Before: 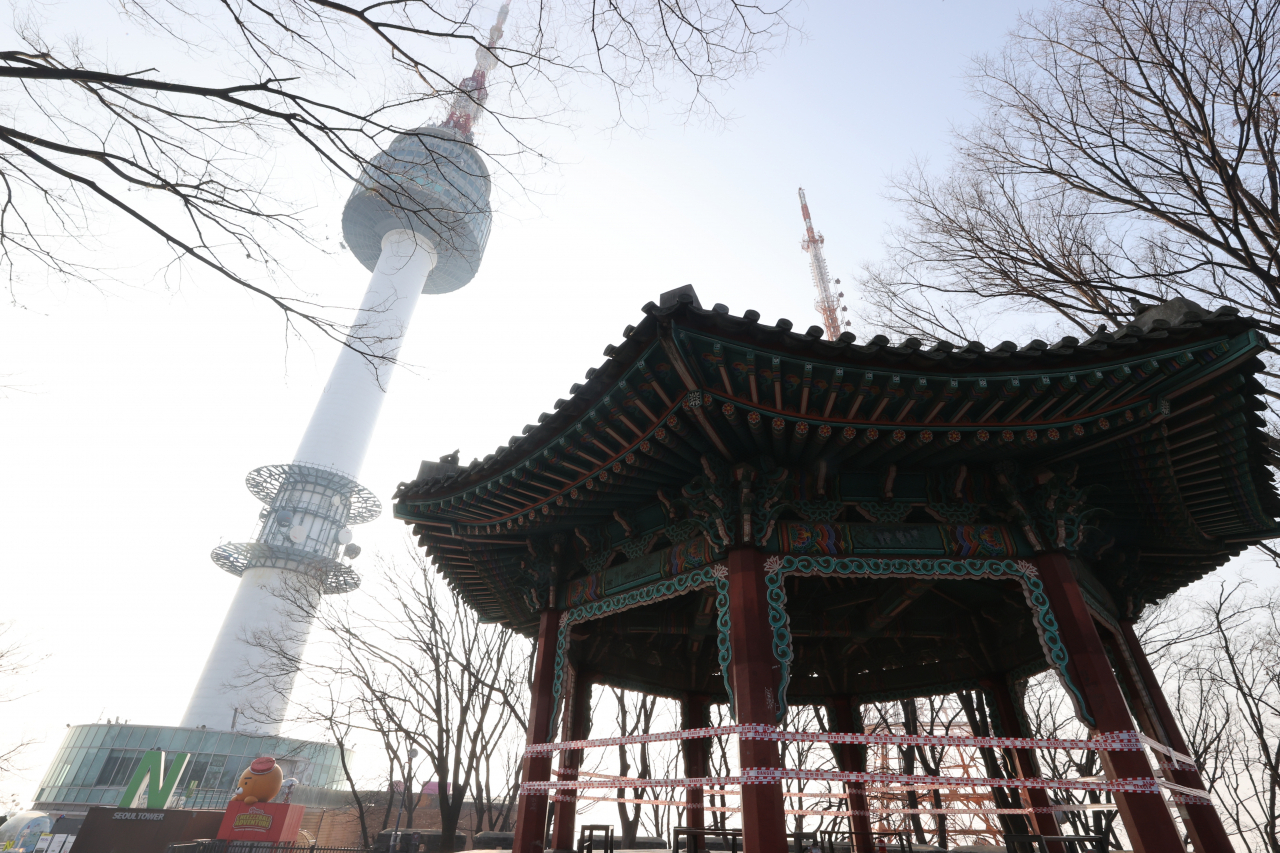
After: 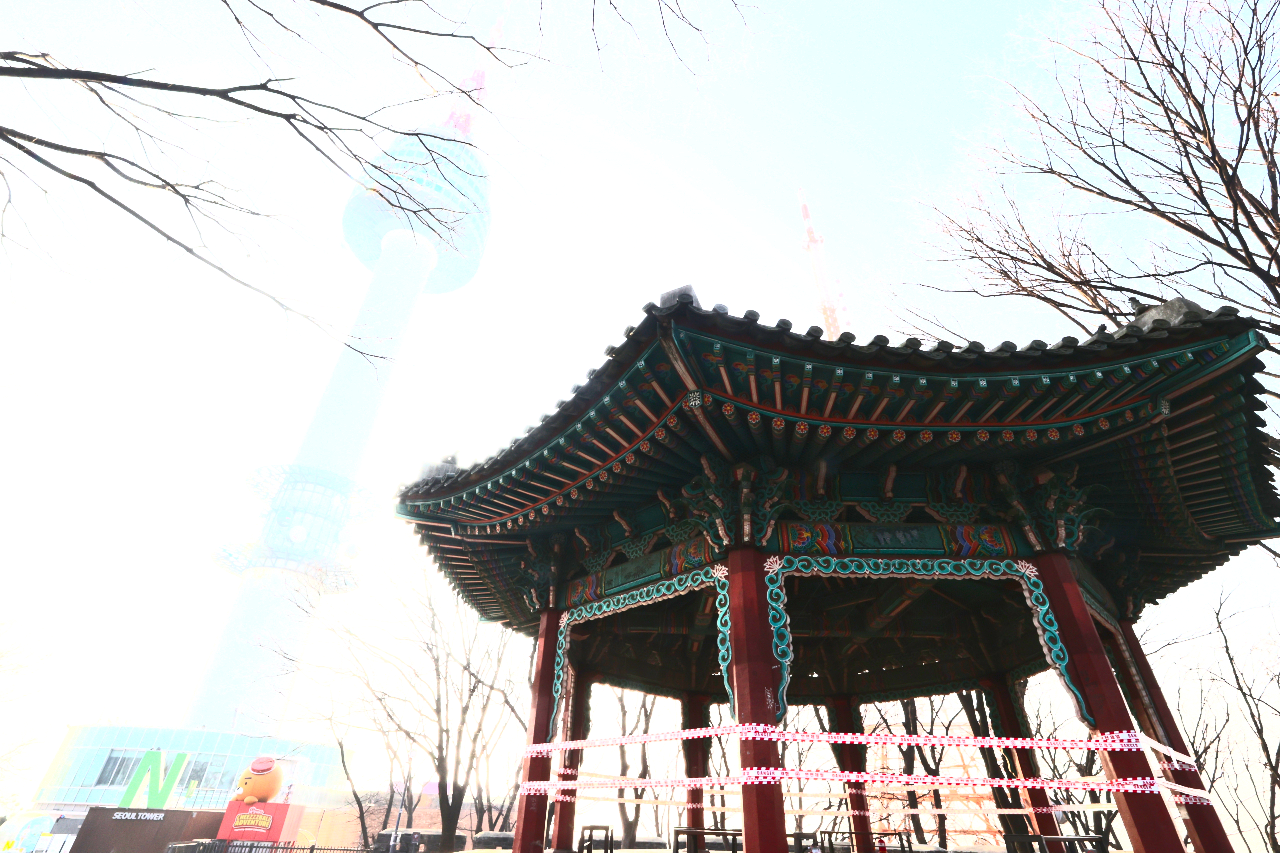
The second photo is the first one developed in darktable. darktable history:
local contrast: mode bilateral grid, contrast 20, coarseness 50, detail 141%, midtone range 0.2
exposure: exposure 1.209 EV, compensate highlight preservation false
contrast brightness saturation: contrast 0.83, brightness 0.608, saturation 0.579
